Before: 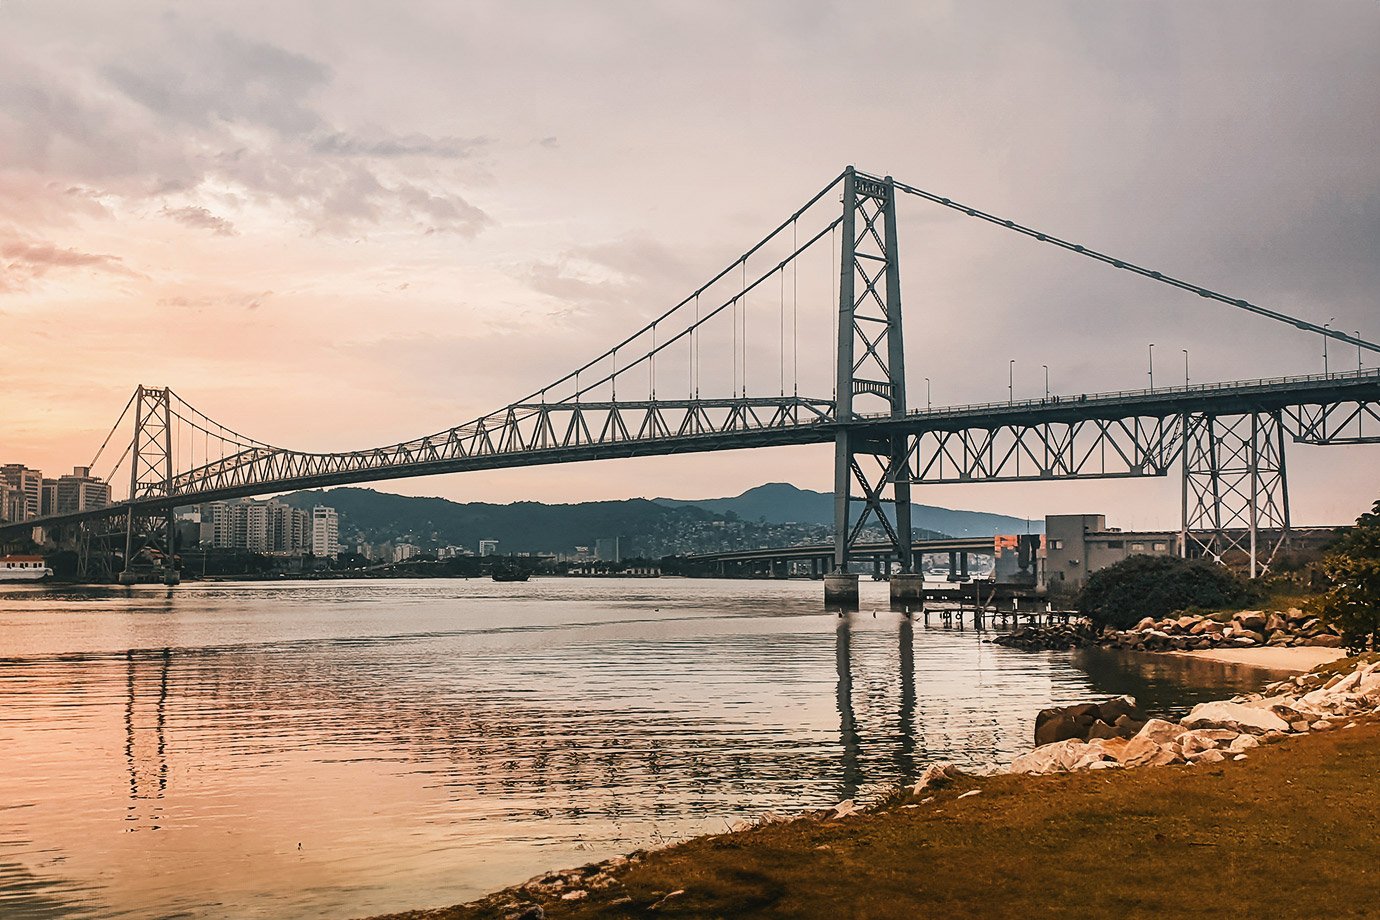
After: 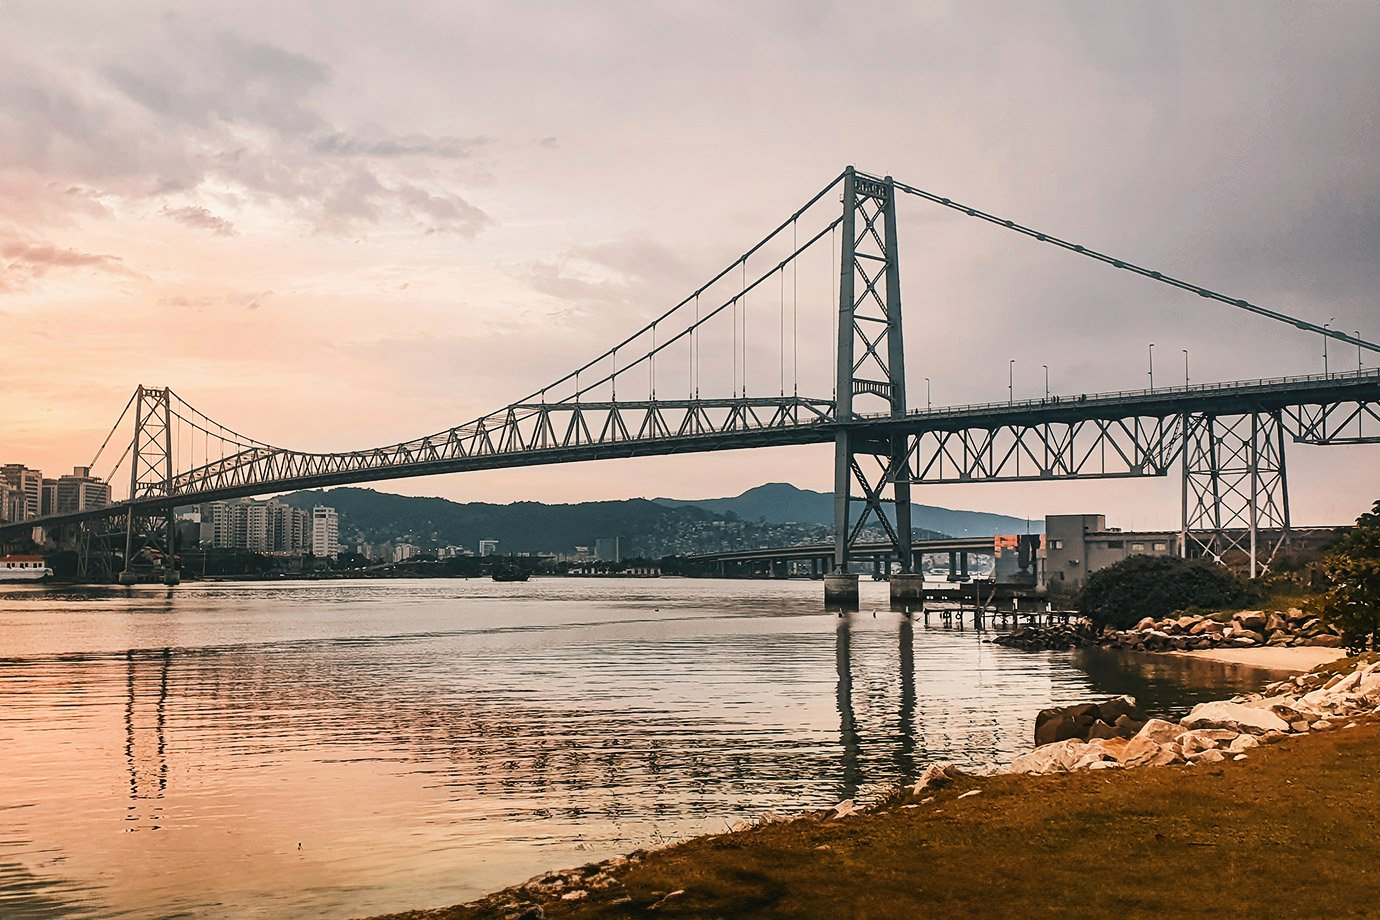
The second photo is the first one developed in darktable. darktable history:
contrast brightness saturation: contrast 0.083, saturation 0.022
